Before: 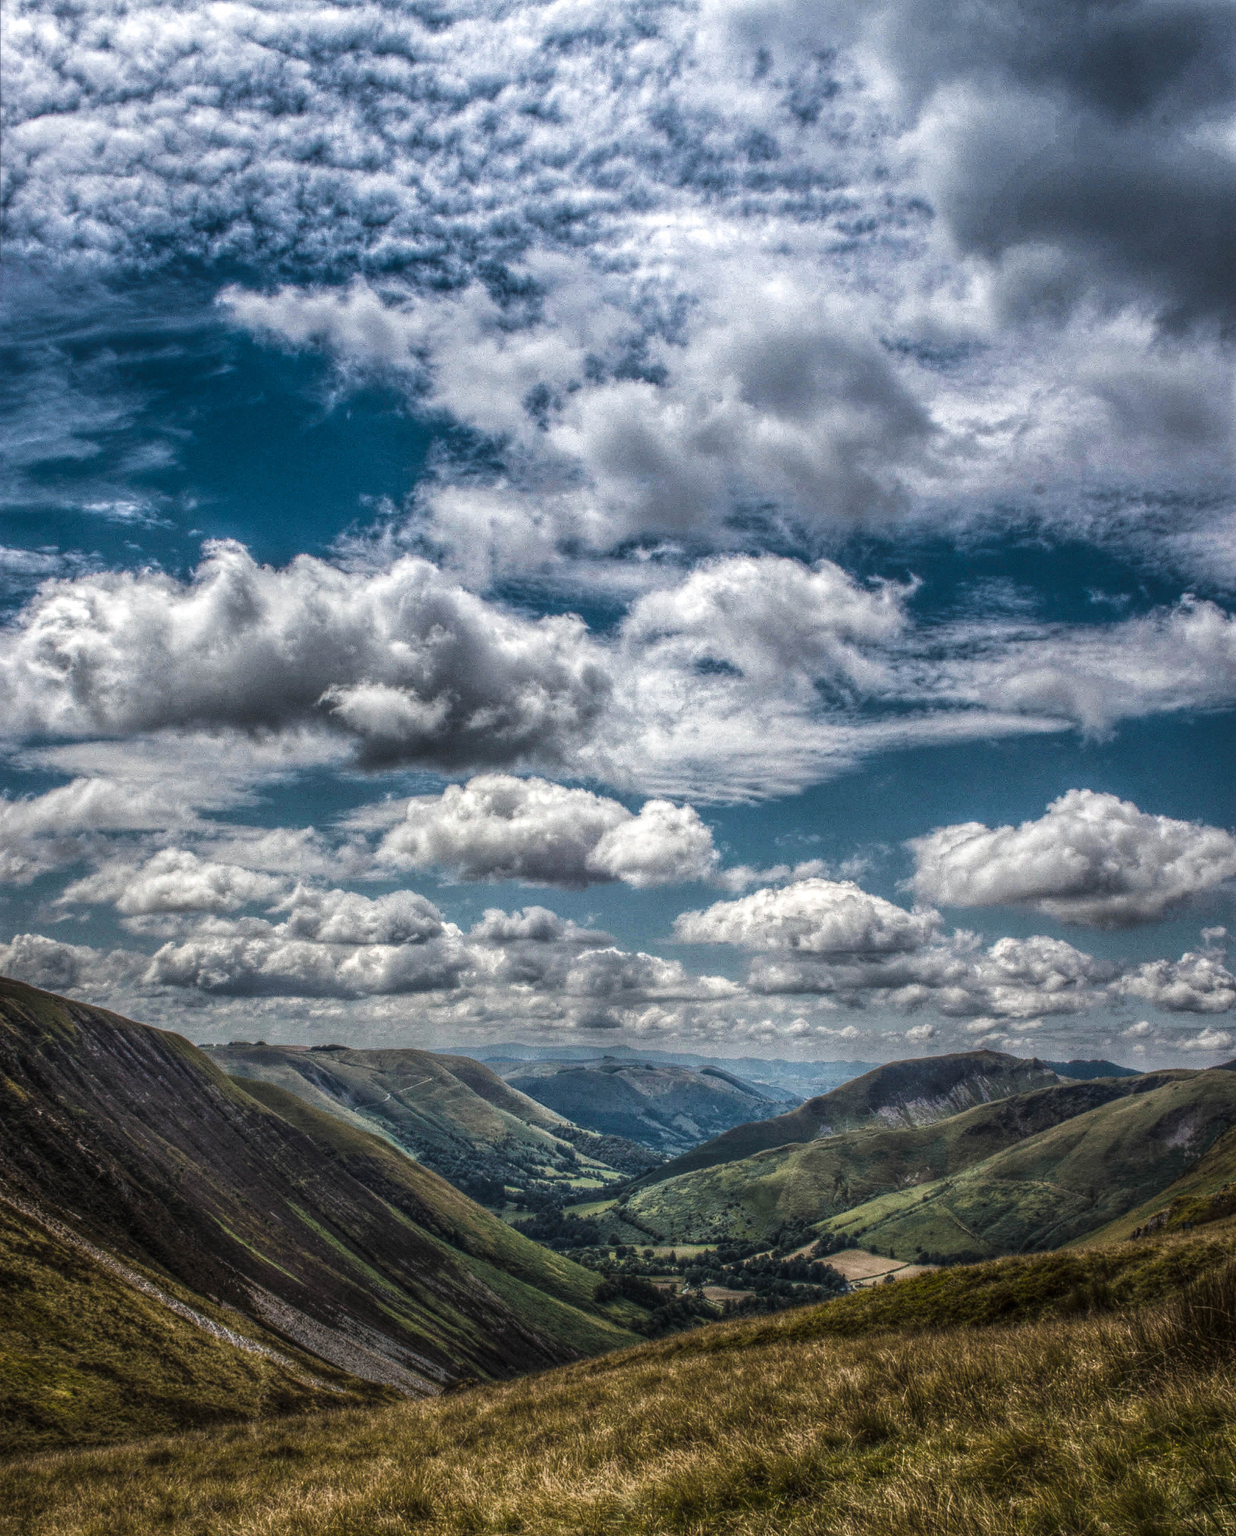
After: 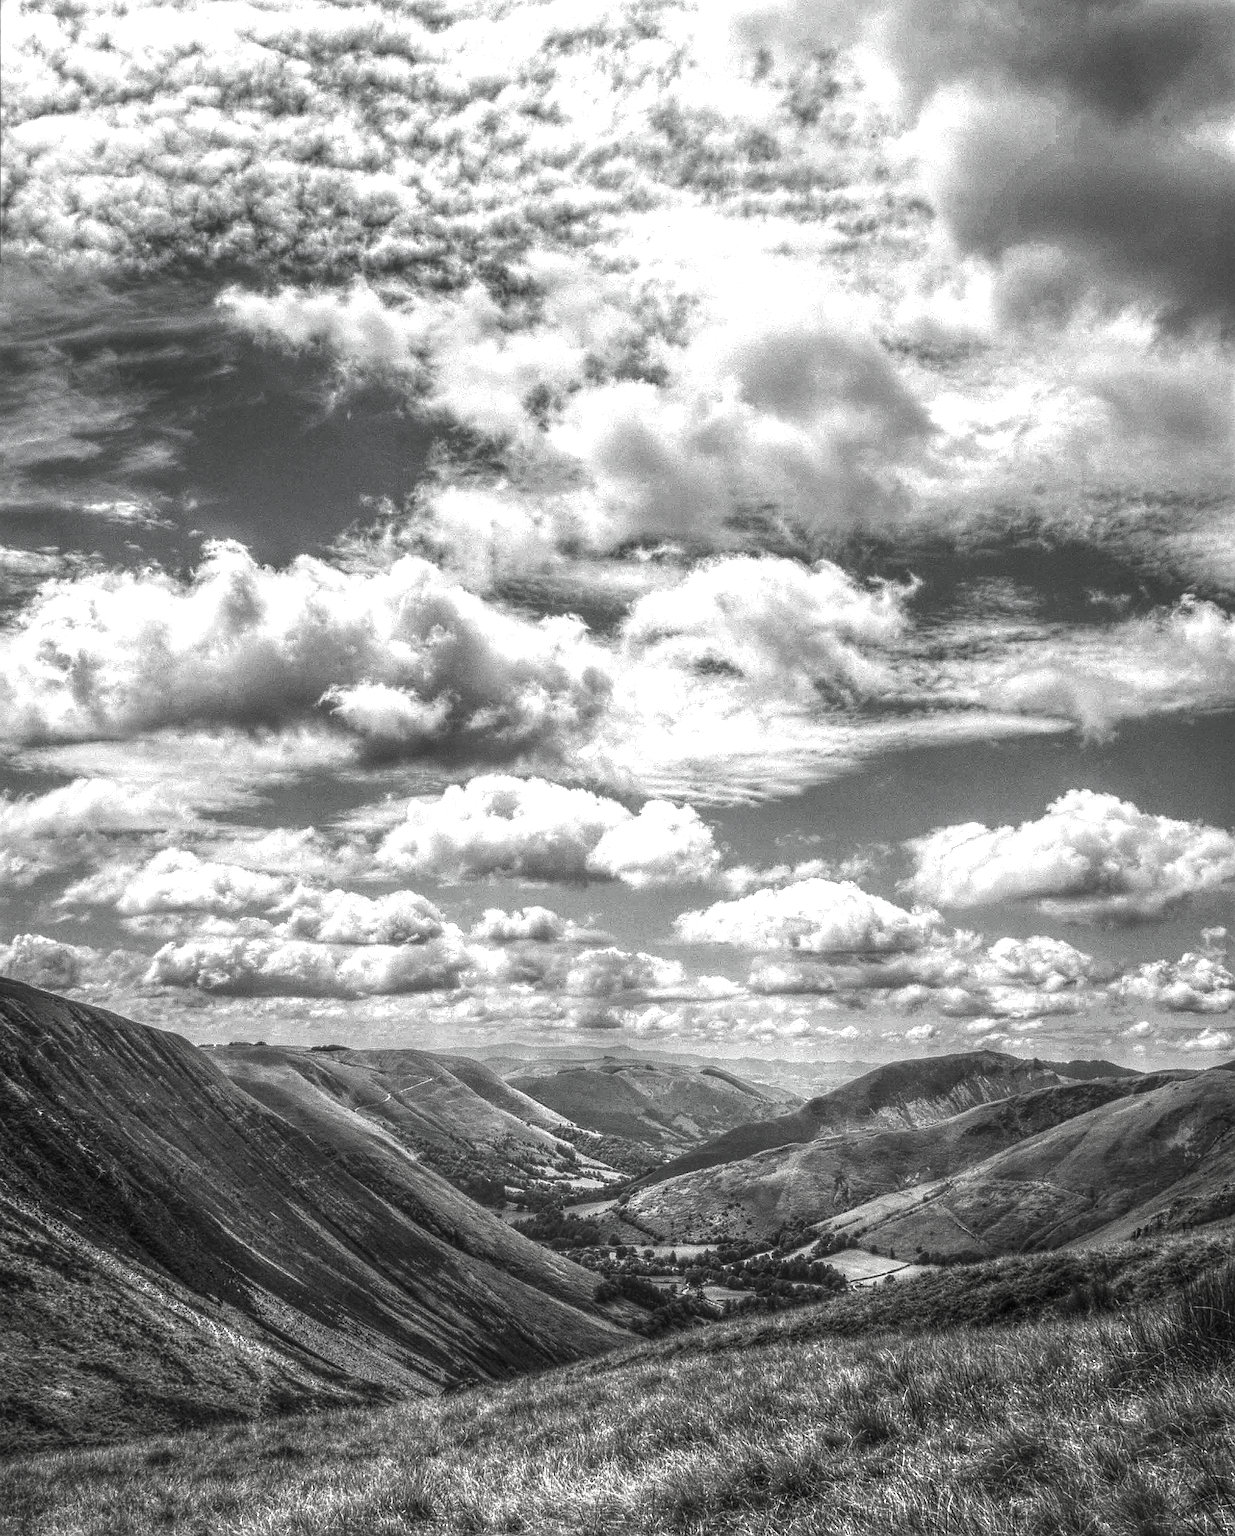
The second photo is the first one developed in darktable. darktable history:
exposure: black level correction 0, exposure 0.895 EV, compensate highlight preservation false
contrast brightness saturation: saturation -0.984
sharpen: on, module defaults
